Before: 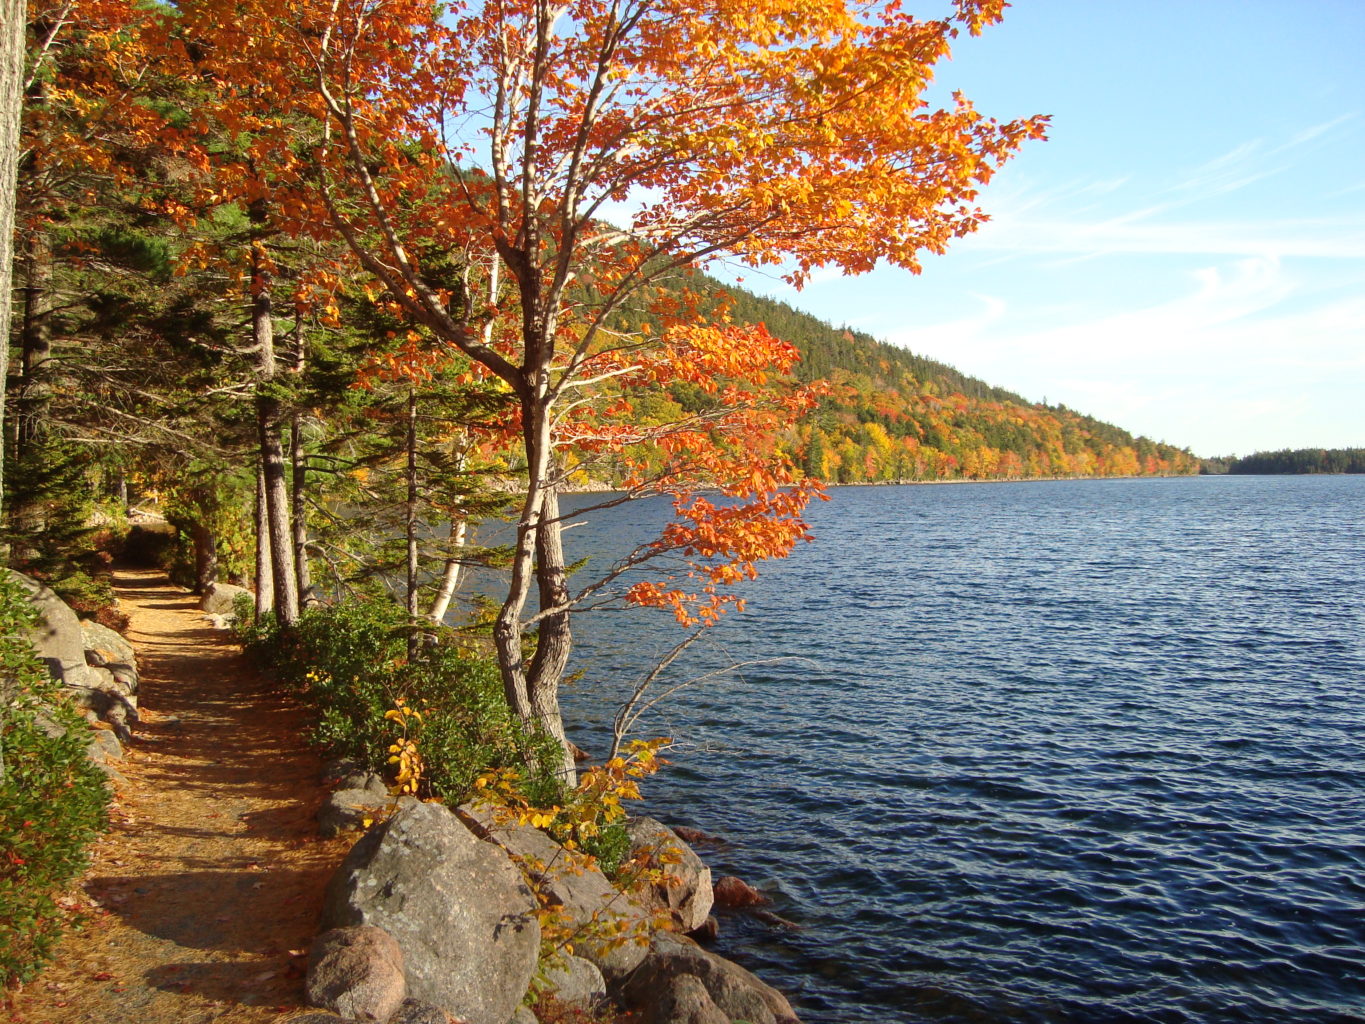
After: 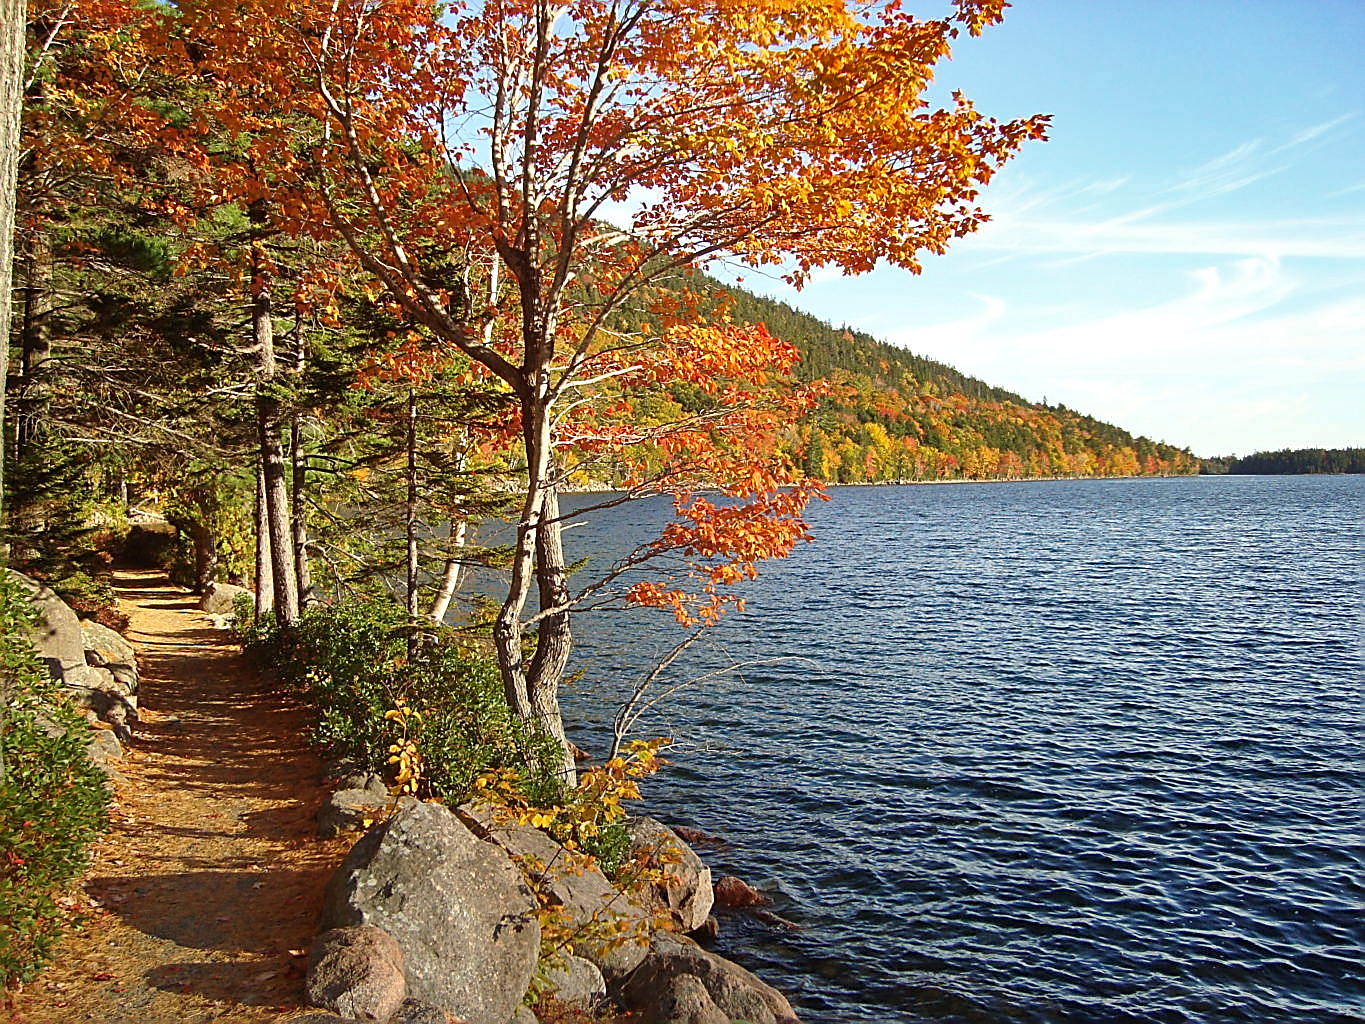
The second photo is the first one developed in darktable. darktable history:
sharpen: radius 1.701, amount 1.311
shadows and highlights: radius 134.64, soften with gaussian
